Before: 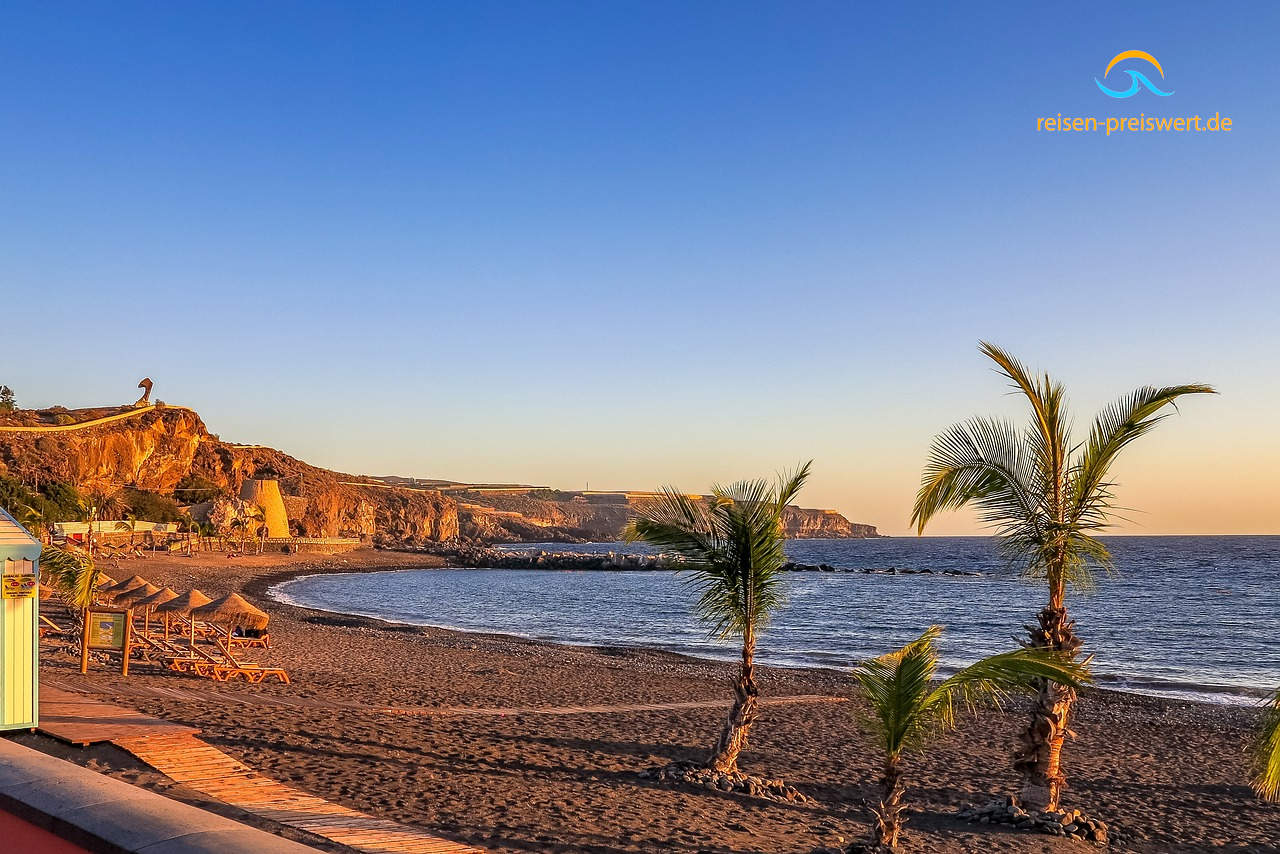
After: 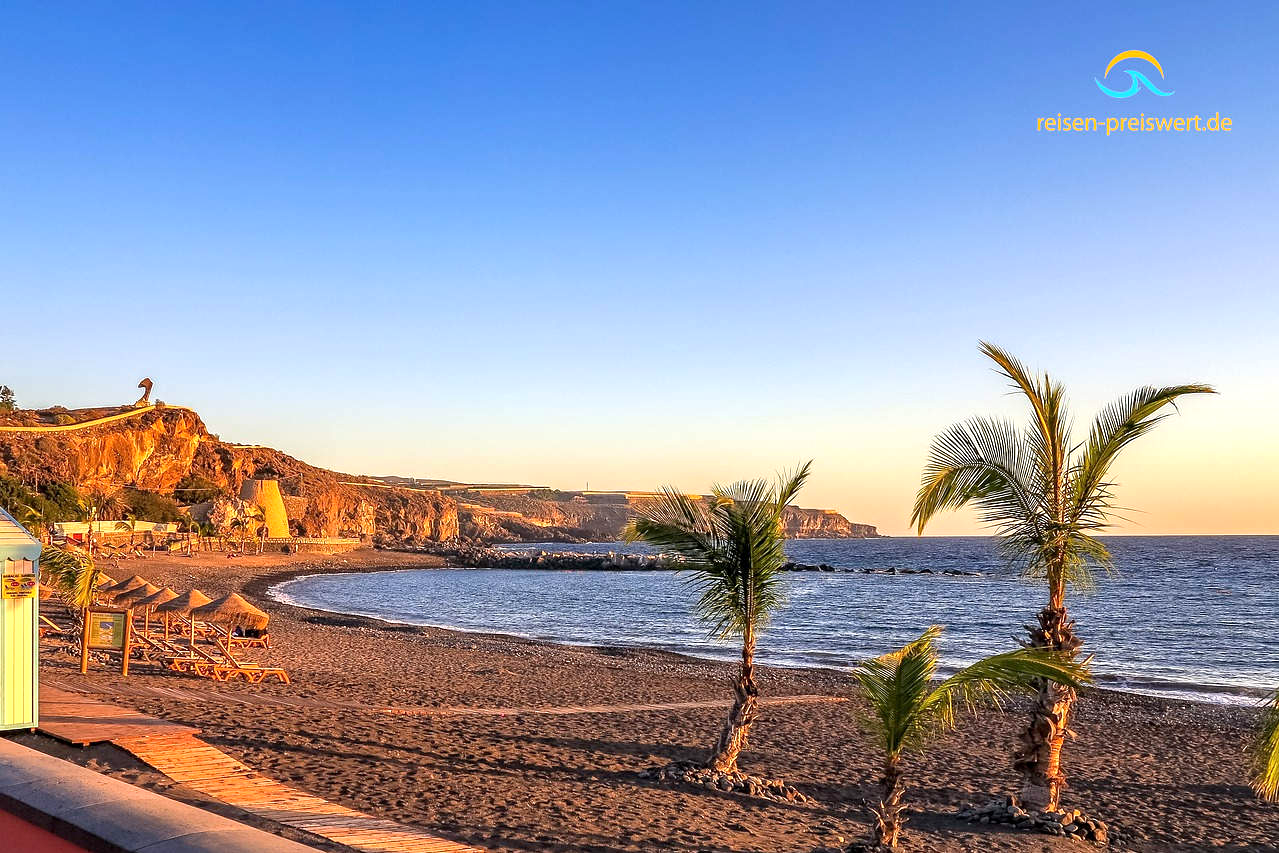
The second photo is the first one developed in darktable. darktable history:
exposure: black level correction 0.001, exposure 0.5 EV, compensate exposure bias true, compensate highlight preservation false
